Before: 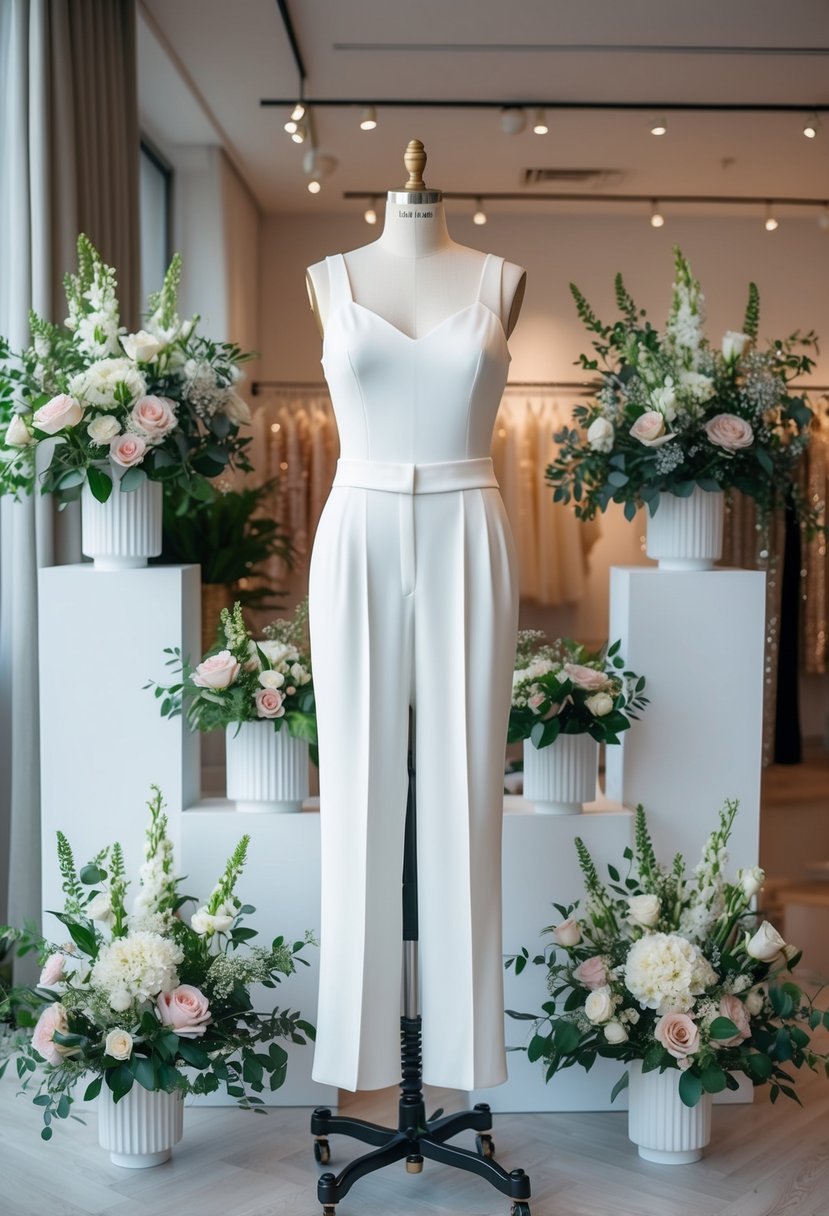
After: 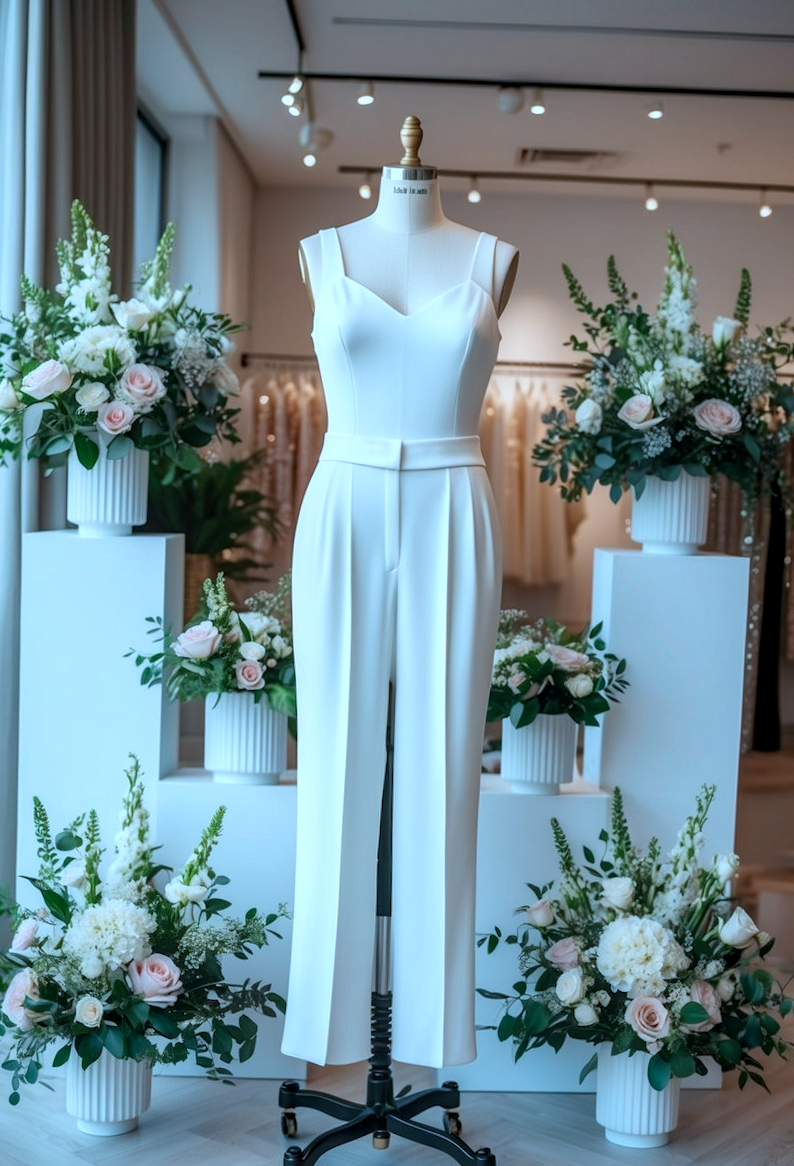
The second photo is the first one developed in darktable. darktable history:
crop and rotate: angle -1.69°
color correction: highlights a* -9.73, highlights b* -21.22
local contrast: on, module defaults
